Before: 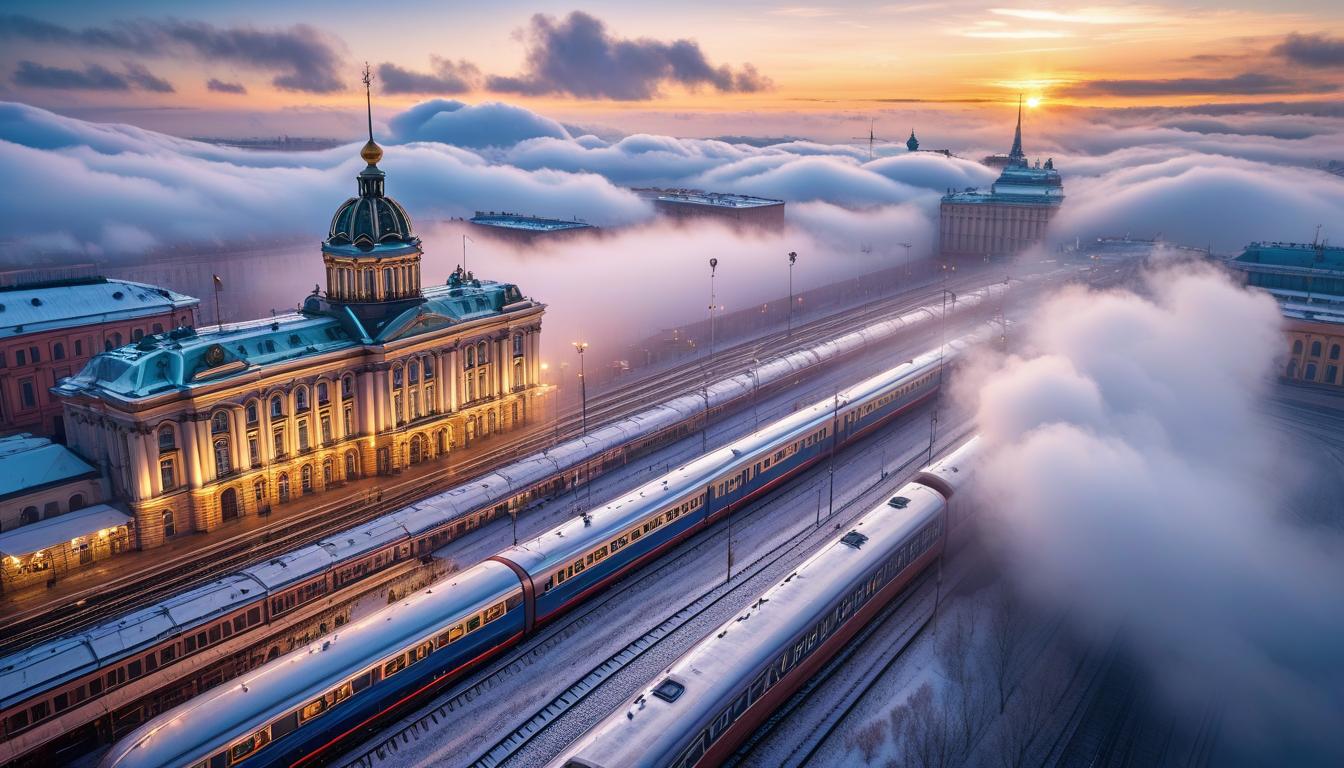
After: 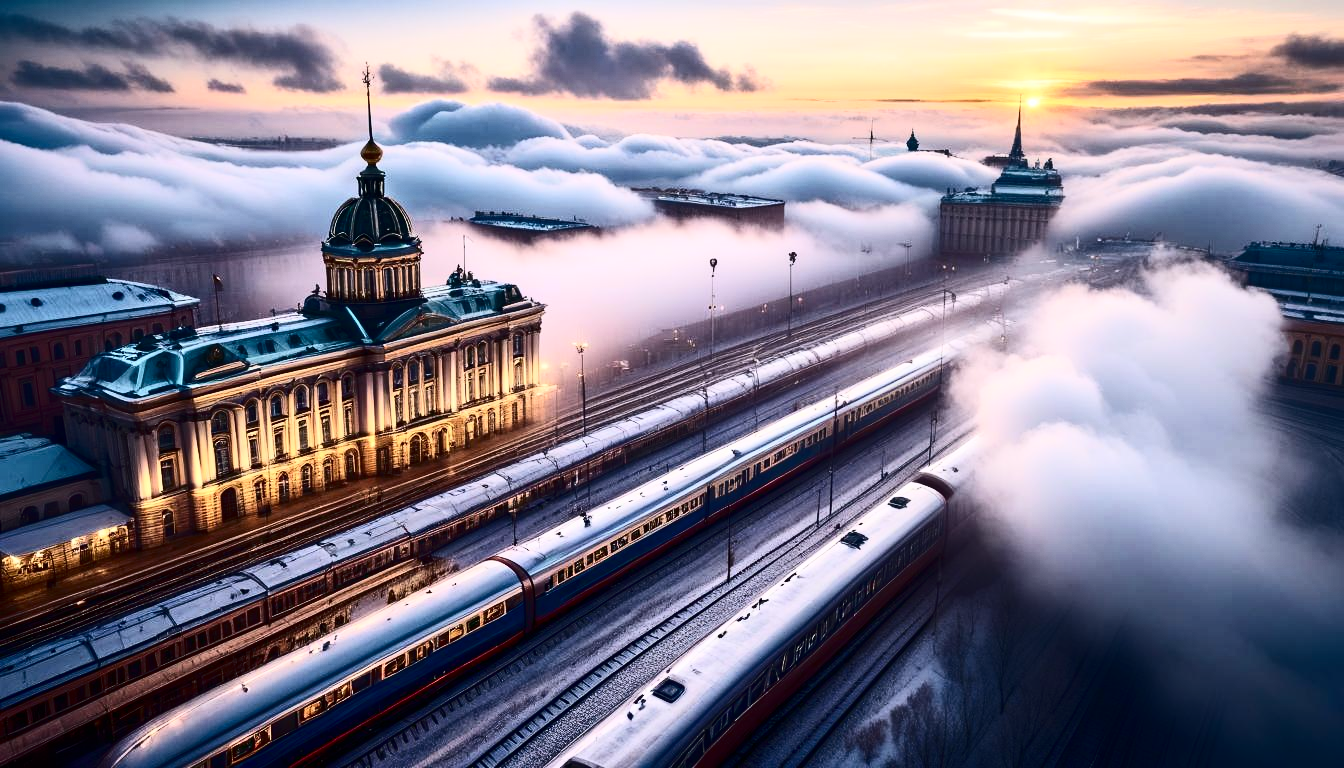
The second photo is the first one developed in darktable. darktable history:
contrast brightness saturation: contrast 0.5, saturation -0.1
color correction: highlights a* -0.182, highlights b* -0.124
